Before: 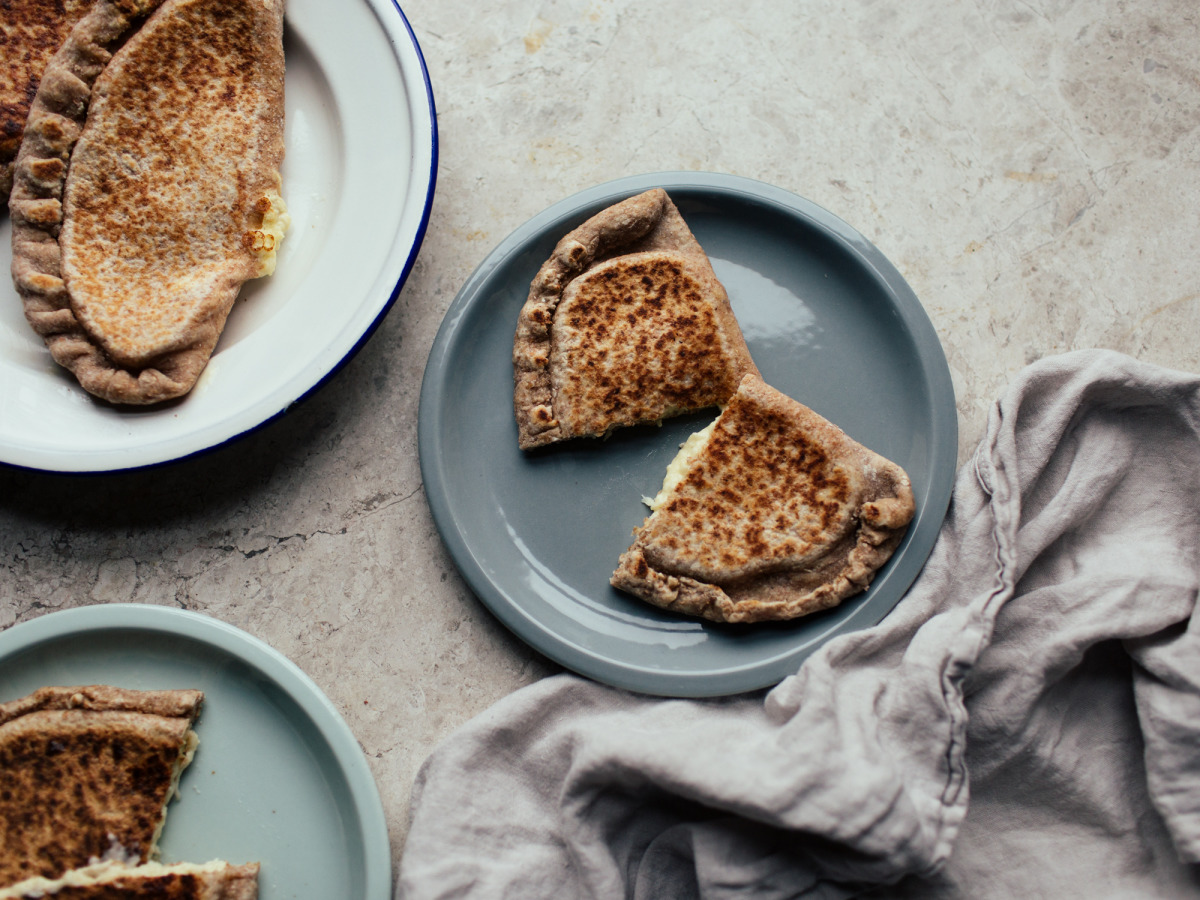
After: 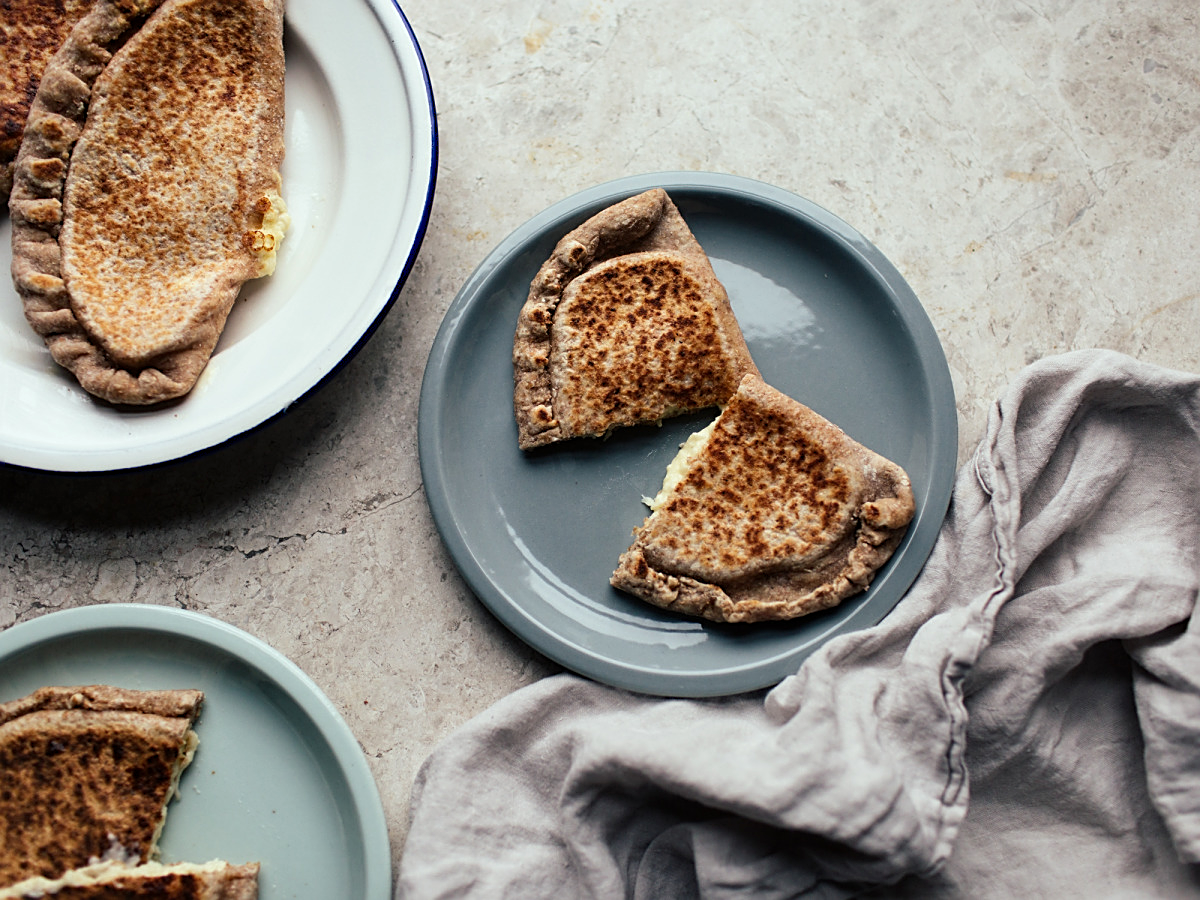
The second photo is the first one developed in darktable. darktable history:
sharpen: on, module defaults
levels: levels [0, 0.476, 0.951]
